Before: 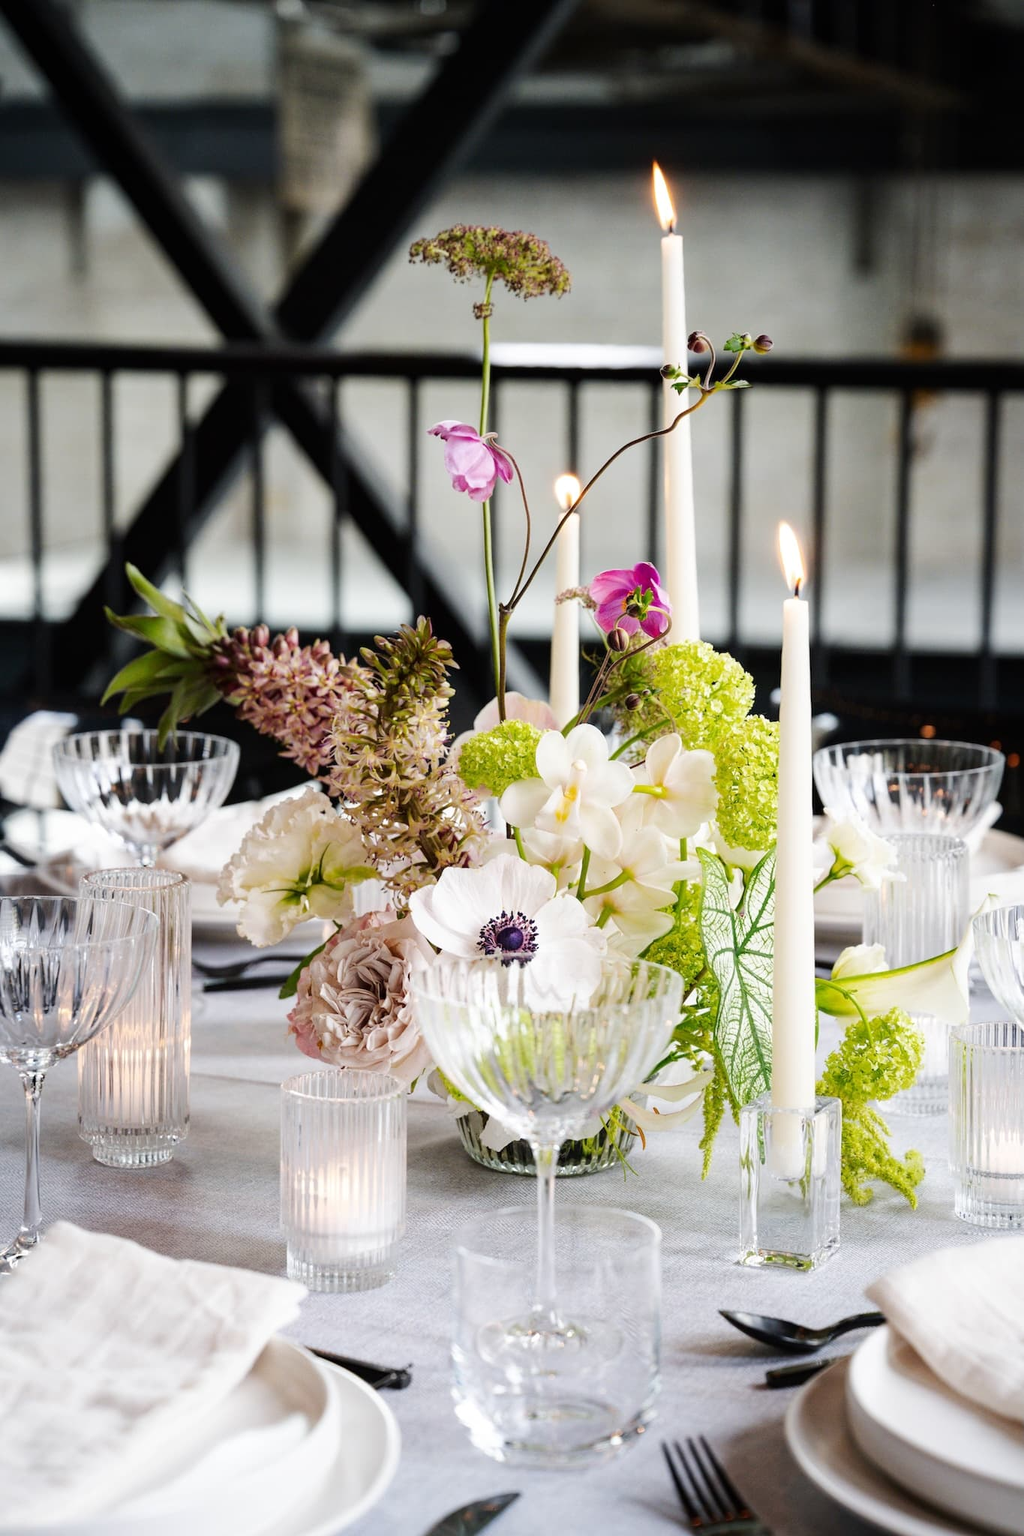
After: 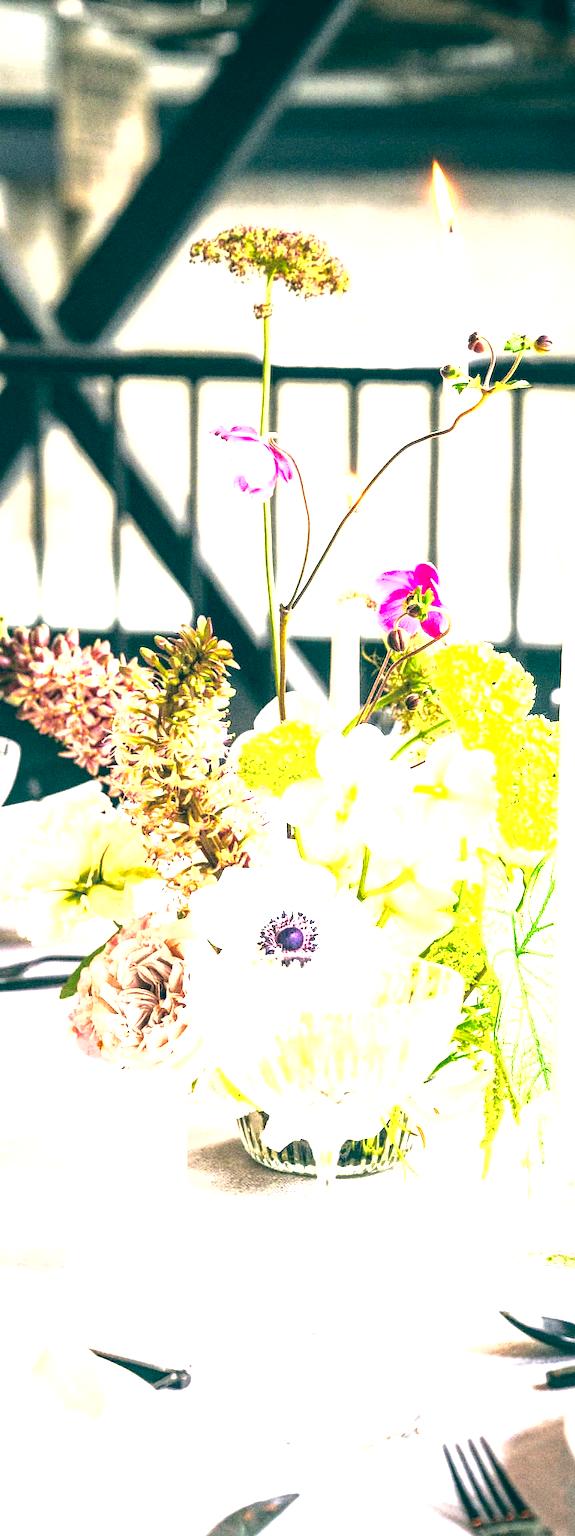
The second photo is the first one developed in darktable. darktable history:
crop: left 21.496%, right 22.254%
grain: coarseness 0.09 ISO, strength 40%
exposure: exposure 2.207 EV, compensate highlight preservation false
color balance: lift [1.005, 0.99, 1.007, 1.01], gamma [1, 0.979, 1.011, 1.021], gain [0.923, 1.098, 1.025, 0.902], input saturation 90.45%, contrast 7.73%, output saturation 105.91%
contrast brightness saturation: contrast 0.05, brightness 0.06, saturation 0.01
shadows and highlights: shadows -20, white point adjustment -2, highlights -35
local contrast: on, module defaults
